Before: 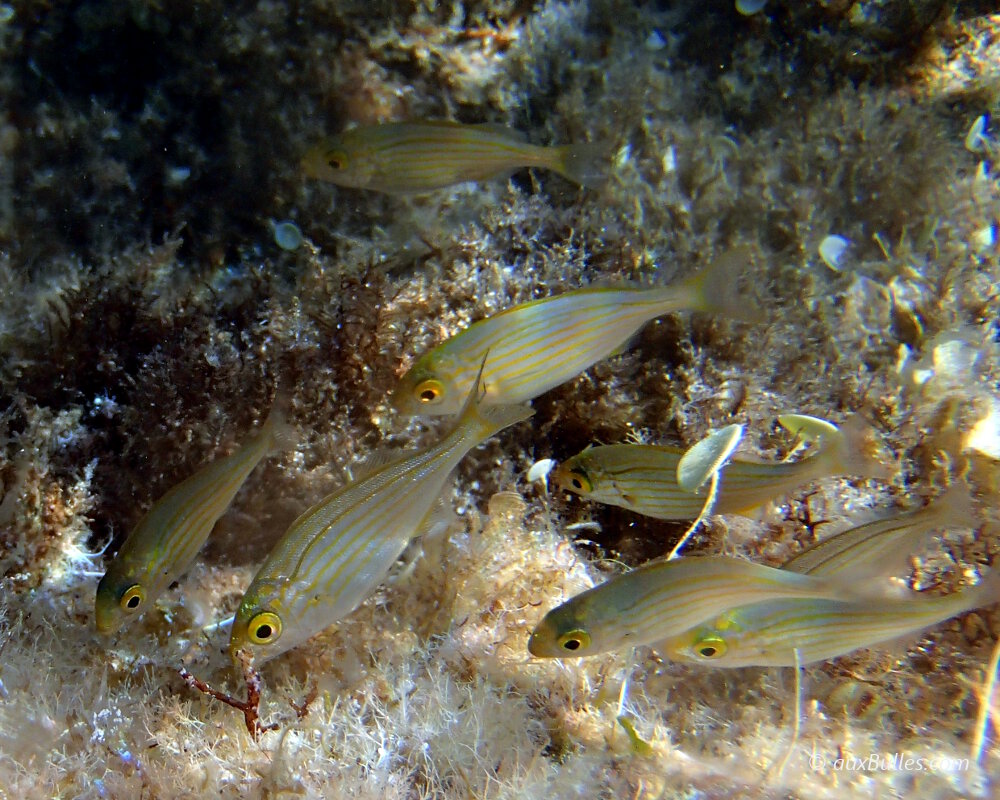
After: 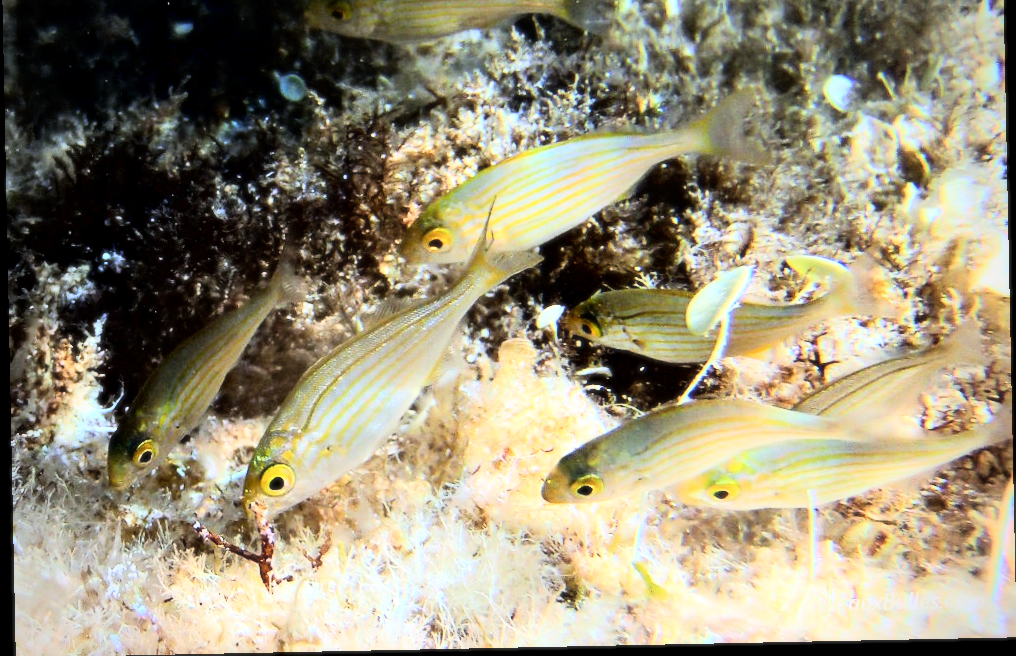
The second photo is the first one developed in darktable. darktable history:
contrast equalizer: octaves 7, y [[0.6 ×6], [0.55 ×6], [0 ×6], [0 ×6], [0 ×6]], mix -0.3
rgb curve: curves: ch0 [(0, 0) (0.21, 0.15) (0.24, 0.21) (0.5, 0.75) (0.75, 0.96) (0.89, 0.99) (1, 1)]; ch1 [(0, 0.02) (0.21, 0.13) (0.25, 0.2) (0.5, 0.67) (0.75, 0.9) (0.89, 0.97) (1, 1)]; ch2 [(0, 0.02) (0.21, 0.13) (0.25, 0.2) (0.5, 0.67) (0.75, 0.9) (0.89, 0.97) (1, 1)], compensate middle gray true
exposure: black level correction 0.005, exposure 0.417 EV, compensate highlight preservation false
vignetting: fall-off radius 60.92%
rotate and perspective: rotation -1.17°, automatic cropping off
crop and rotate: top 19.998%
soften: size 10%, saturation 50%, brightness 0.2 EV, mix 10%
